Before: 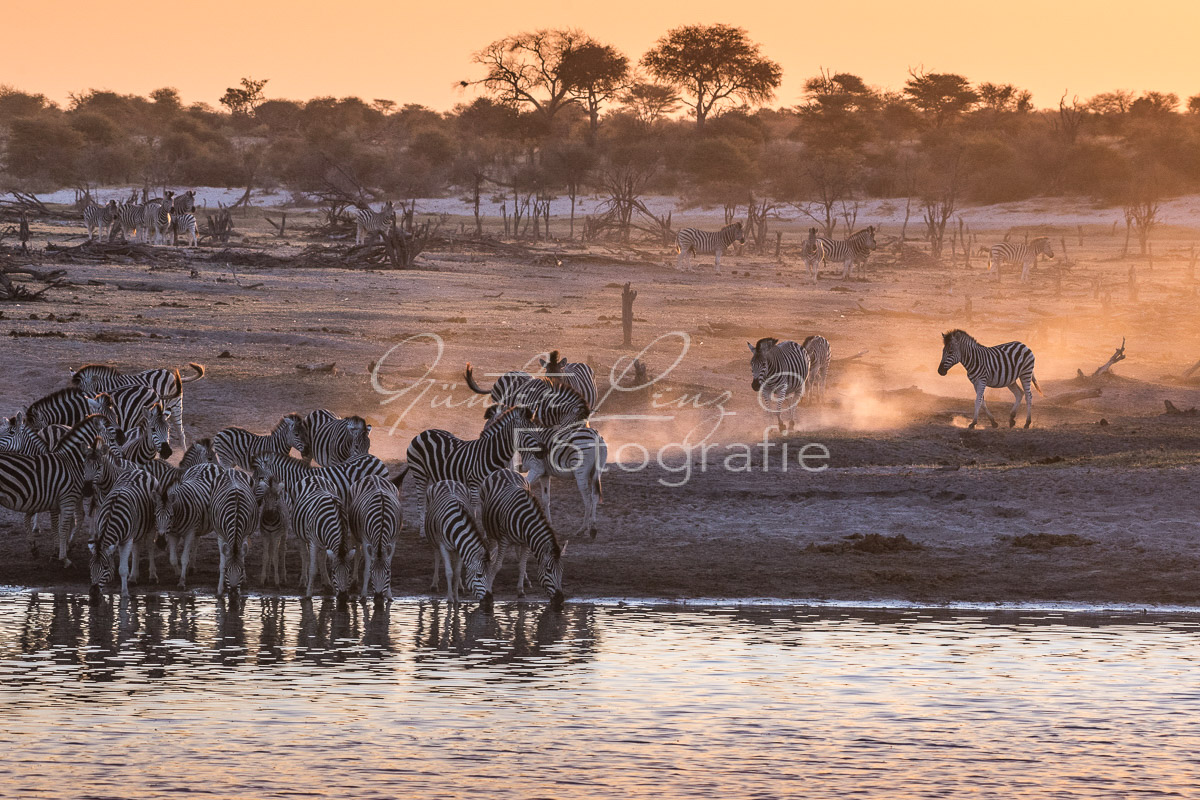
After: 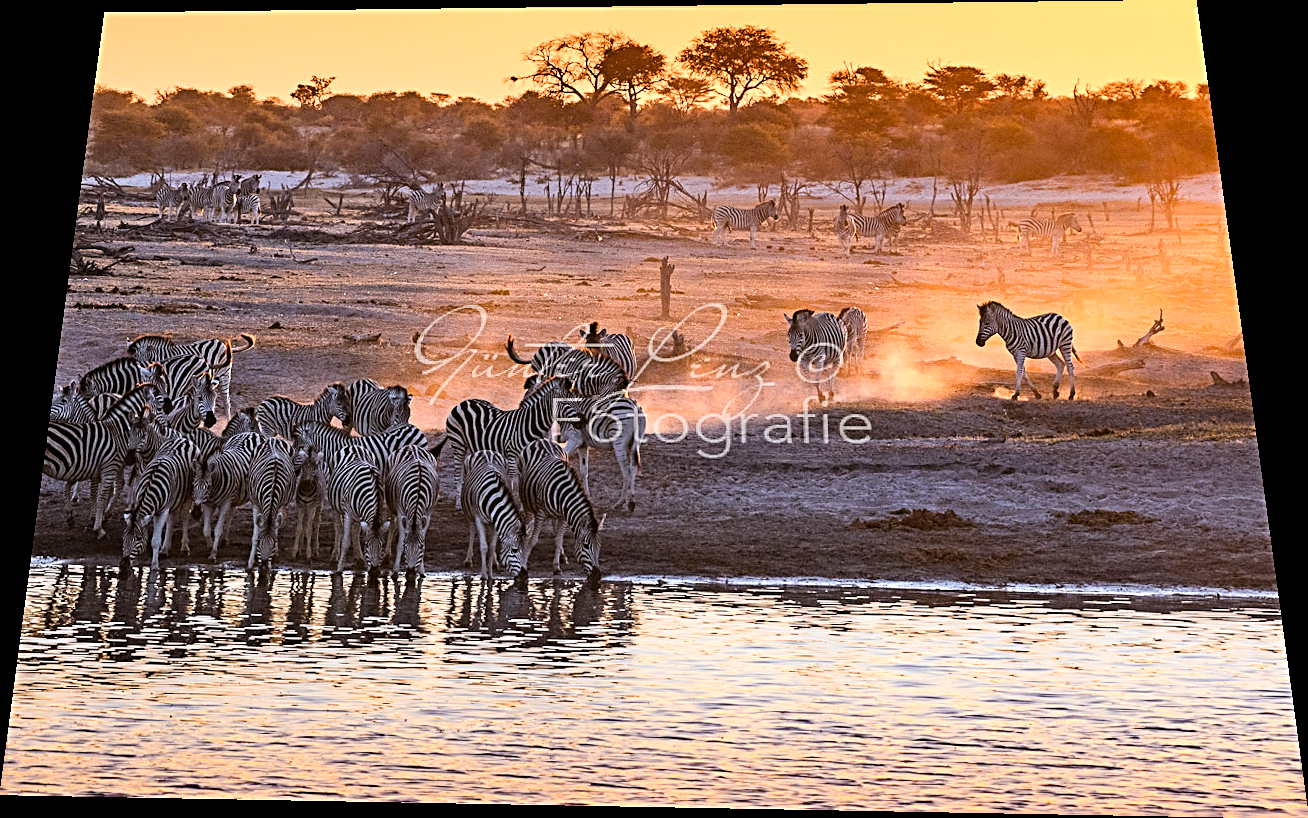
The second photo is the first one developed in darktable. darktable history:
color balance rgb: perceptual saturation grading › global saturation 20%, perceptual saturation grading › highlights -25%, perceptual saturation grading › shadows 25%
tone curve: curves: ch0 [(0, 0) (0.004, 0.001) (0.133, 0.112) (0.325, 0.362) (0.832, 0.893) (1, 1)], color space Lab, linked channels, preserve colors none
sharpen: radius 3.025, amount 0.757
color zones: curves: ch0 [(0.224, 0.526) (0.75, 0.5)]; ch1 [(0.055, 0.526) (0.224, 0.761) (0.377, 0.526) (0.75, 0.5)]
rotate and perspective: rotation 0.128°, lens shift (vertical) -0.181, lens shift (horizontal) -0.044, shear 0.001, automatic cropping off
